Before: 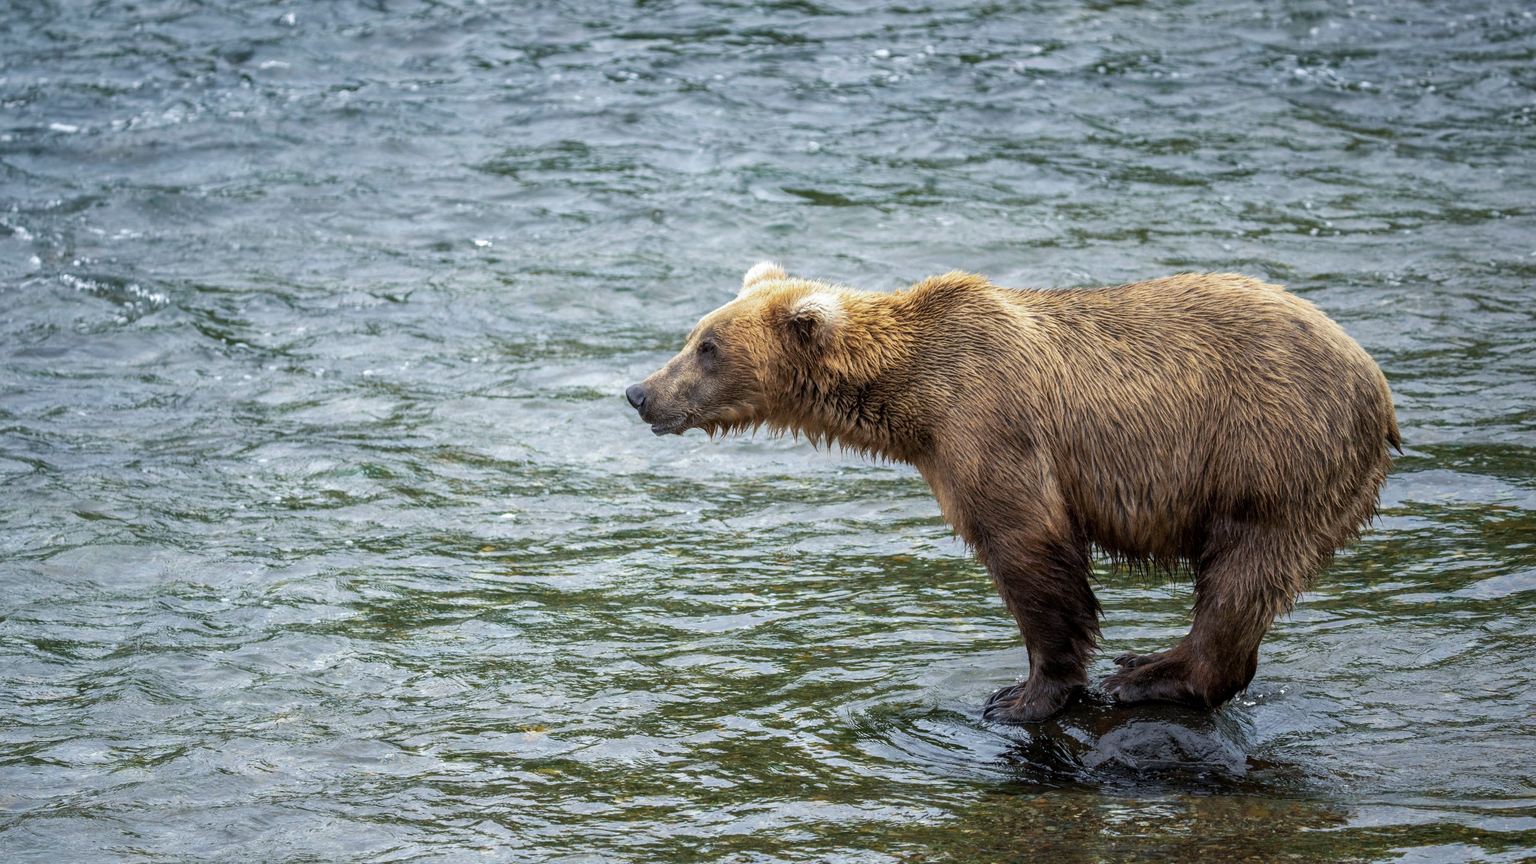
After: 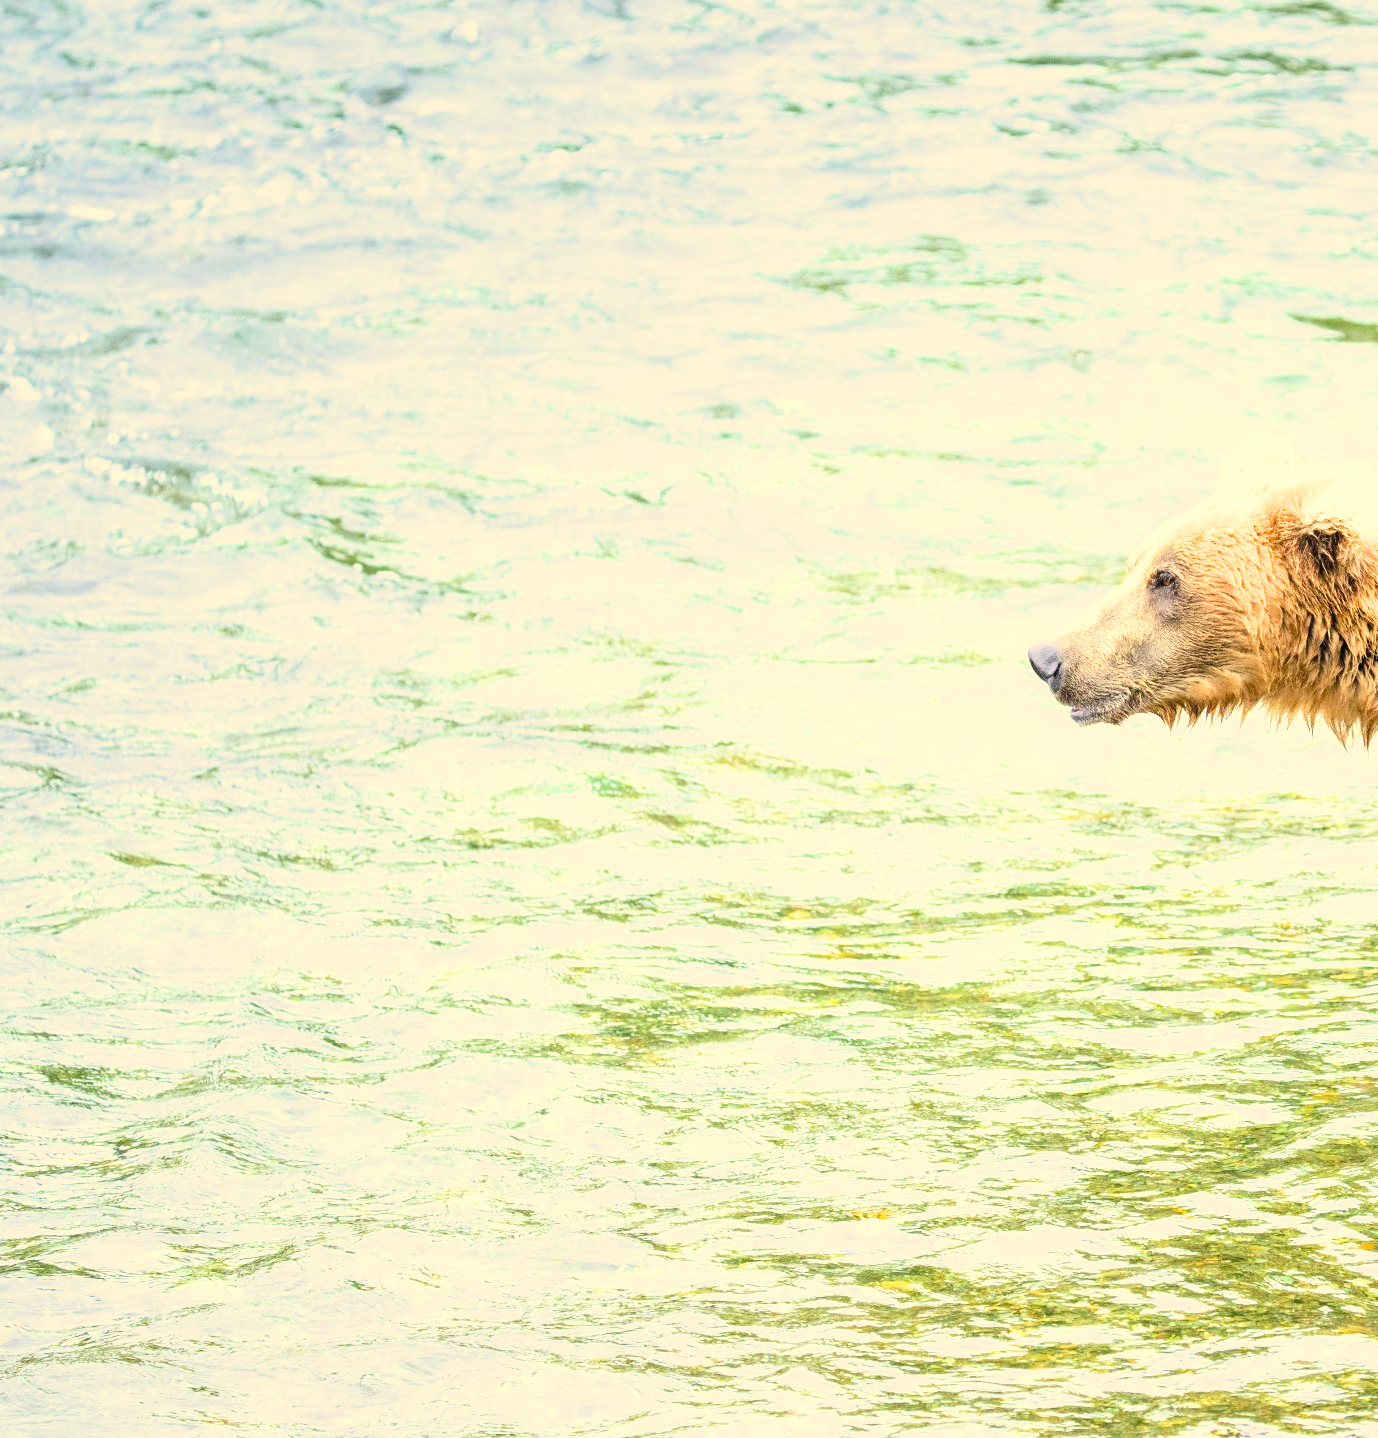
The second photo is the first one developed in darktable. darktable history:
crop: left 0.59%, right 45.57%, bottom 0.084%
filmic rgb: black relative exposure -7.5 EV, white relative exposure 5 EV, hardness 3.34, contrast 1.298, color science v6 (2022), iterations of high-quality reconstruction 0
color balance rgb: global offset › luminance 1.979%, perceptual saturation grading › global saturation 20%, perceptual saturation grading › highlights -25.243%, perceptual saturation grading › shadows 25.917%, global vibrance 20%
exposure: black level correction 0.001, exposure 2.58 EV, compensate exposure bias true, compensate highlight preservation false
color correction: highlights a* 2.28, highlights b* 22.68
